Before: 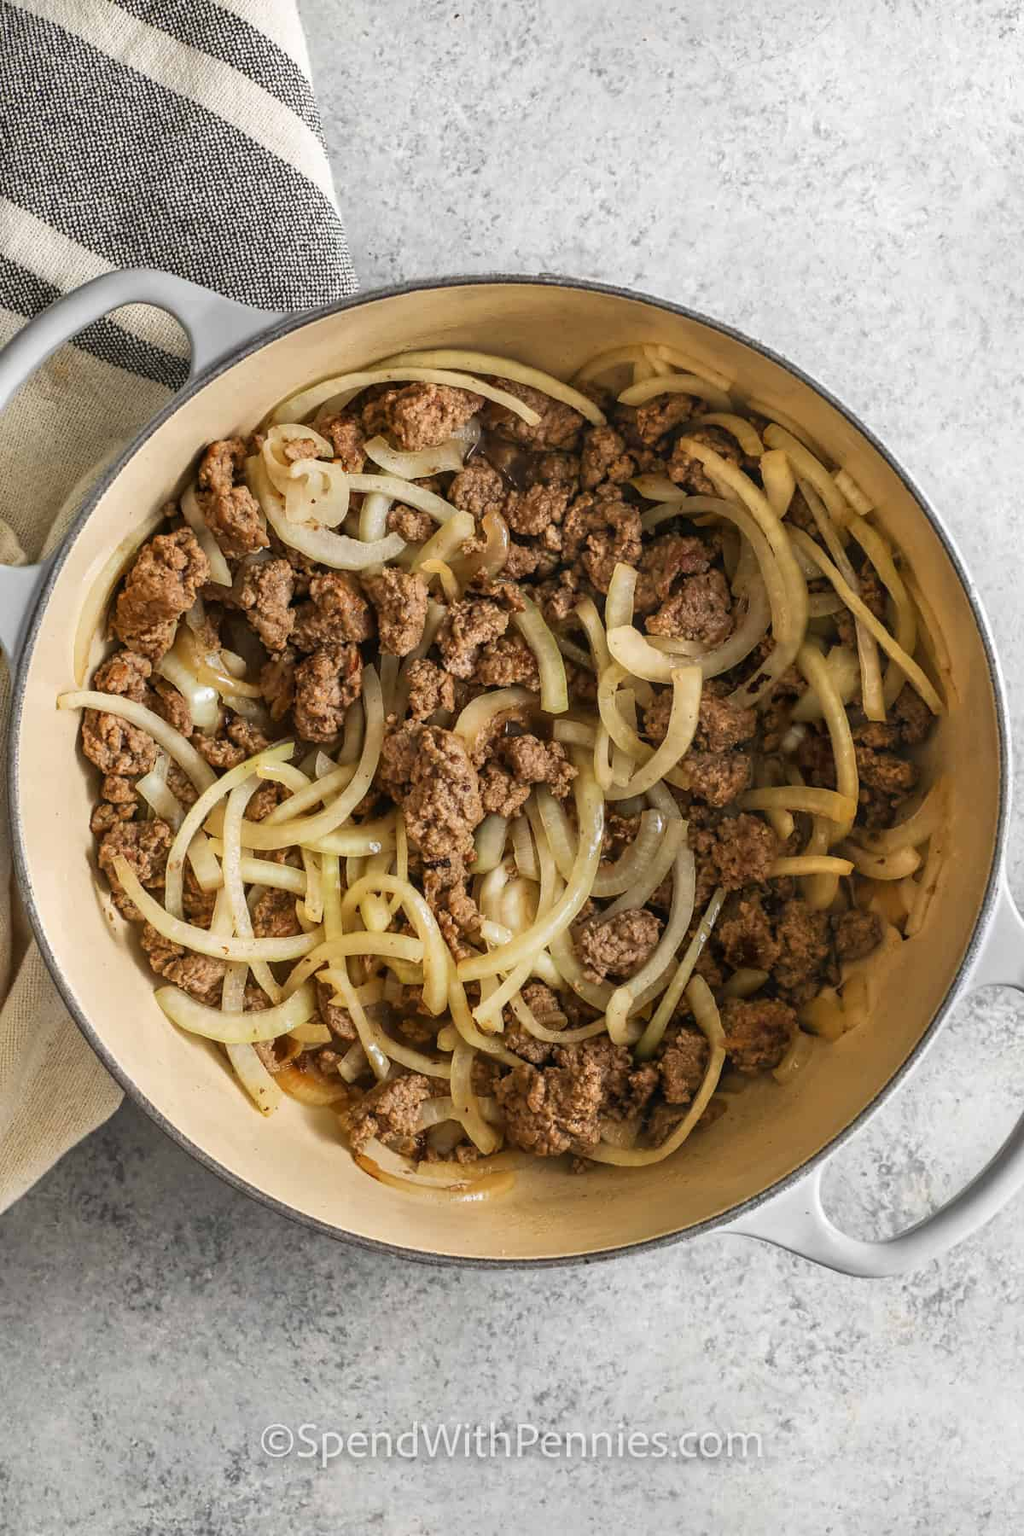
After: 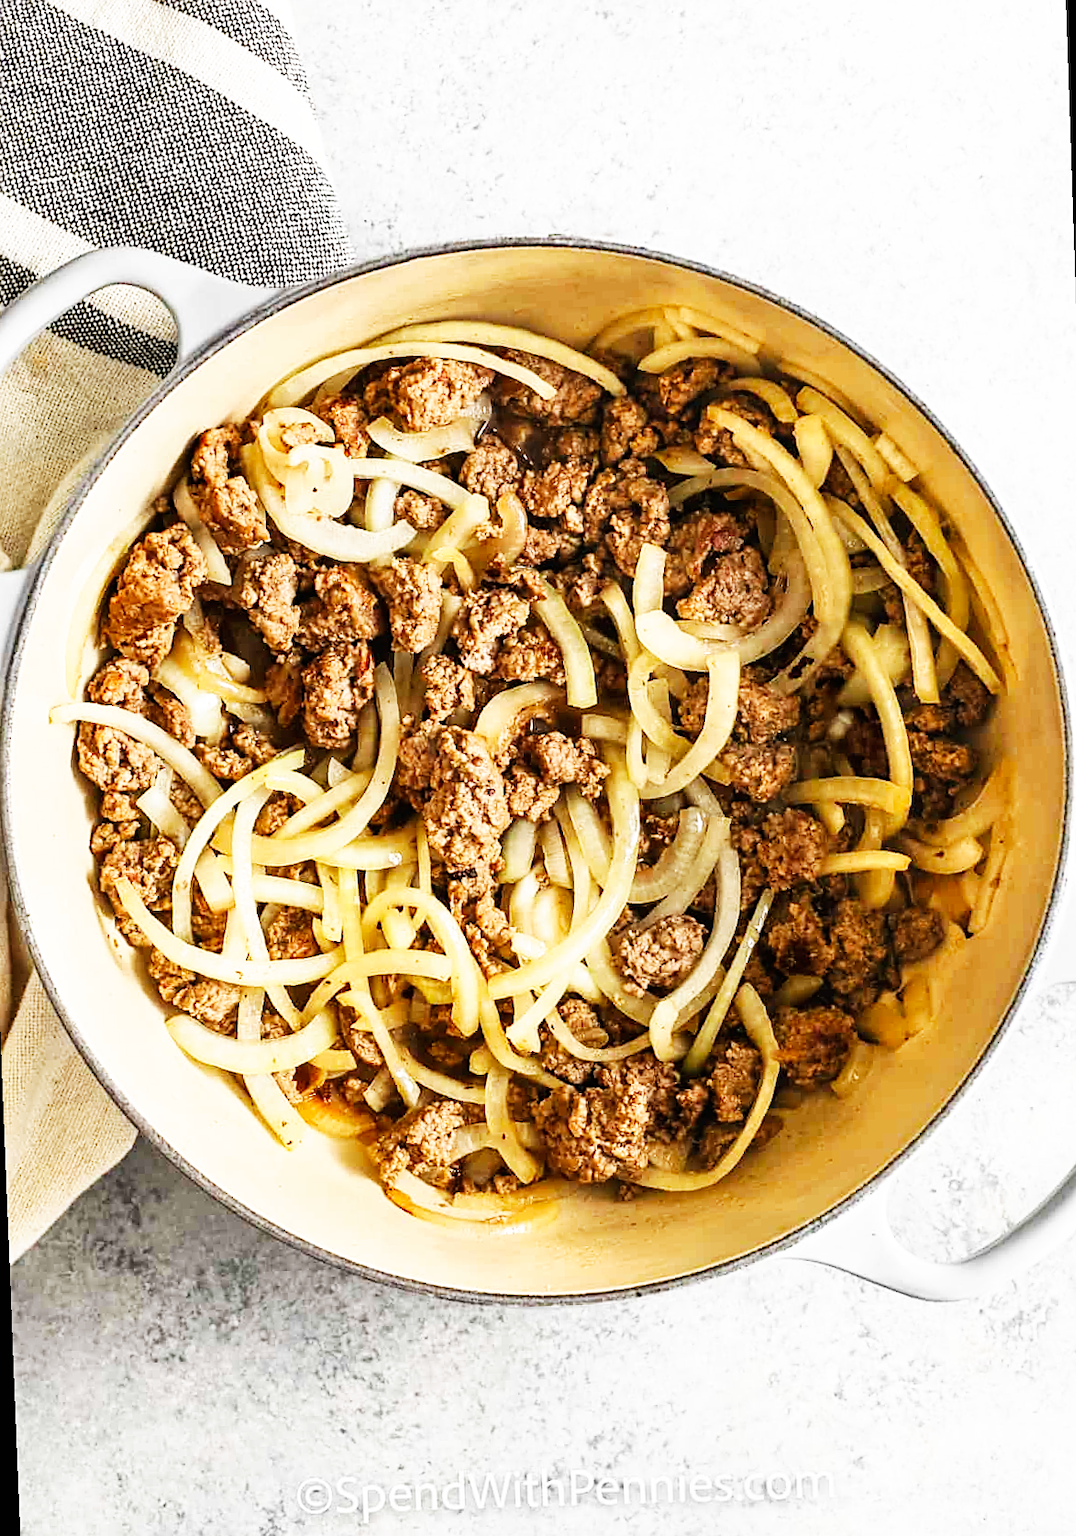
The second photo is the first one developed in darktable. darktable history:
rotate and perspective: rotation -2.12°, lens shift (vertical) 0.009, lens shift (horizontal) -0.008, automatic cropping original format, crop left 0.036, crop right 0.964, crop top 0.05, crop bottom 0.959
sharpen: on, module defaults
base curve: curves: ch0 [(0, 0) (0.007, 0.004) (0.027, 0.03) (0.046, 0.07) (0.207, 0.54) (0.442, 0.872) (0.673, 0.972) (1, 1)], preserve colors none
